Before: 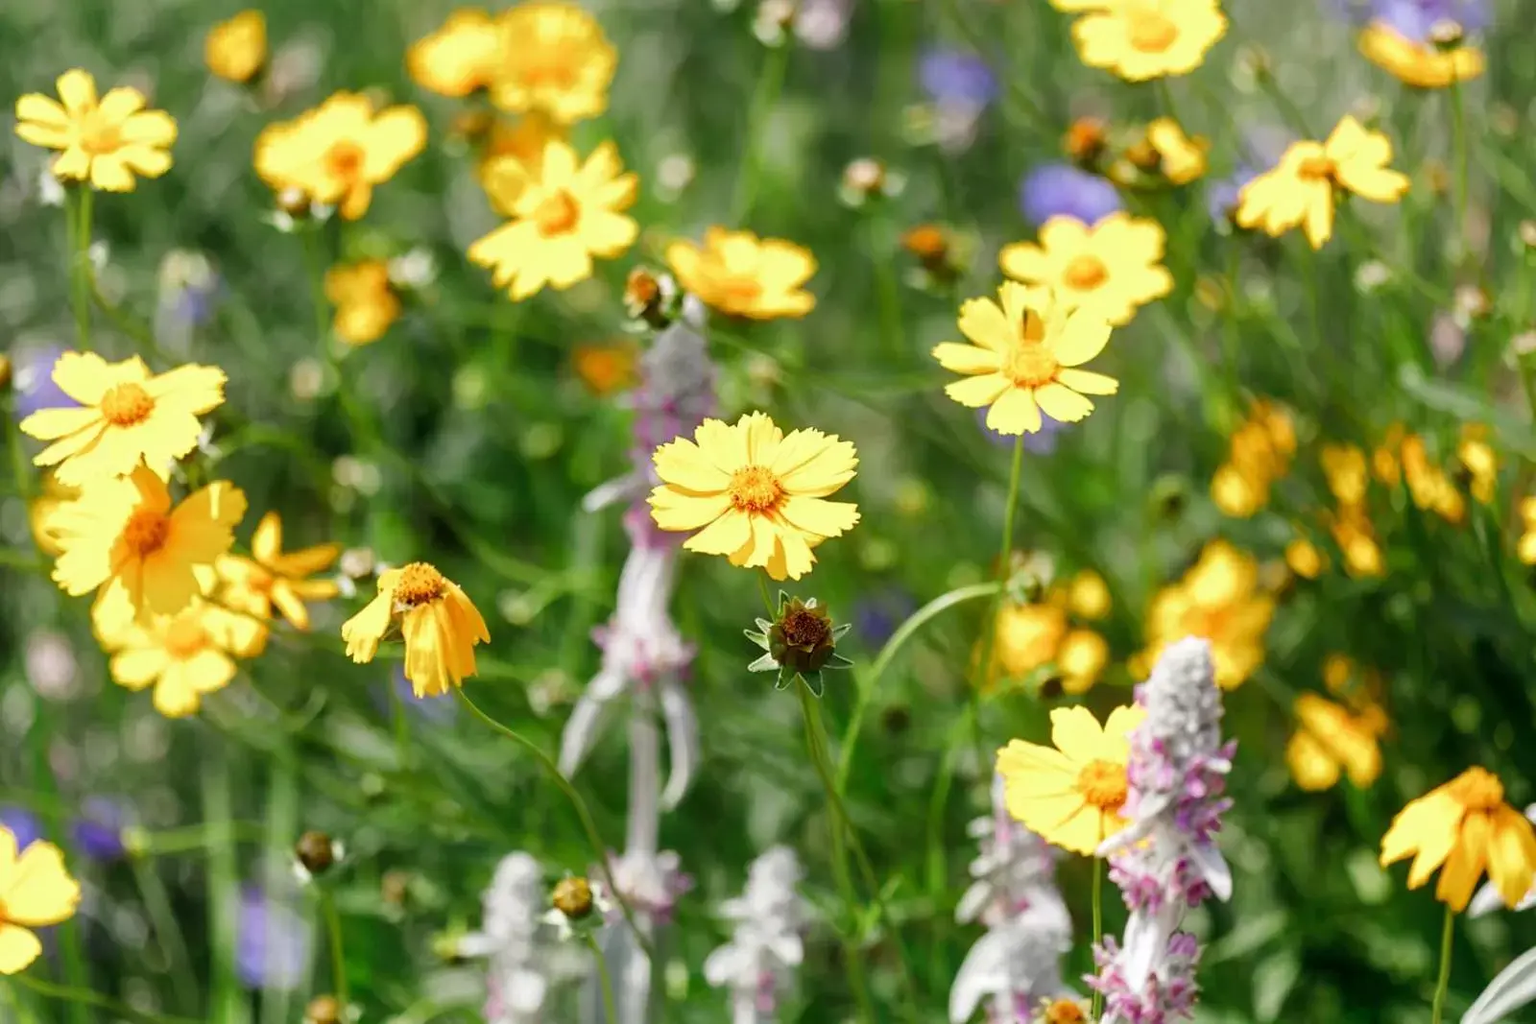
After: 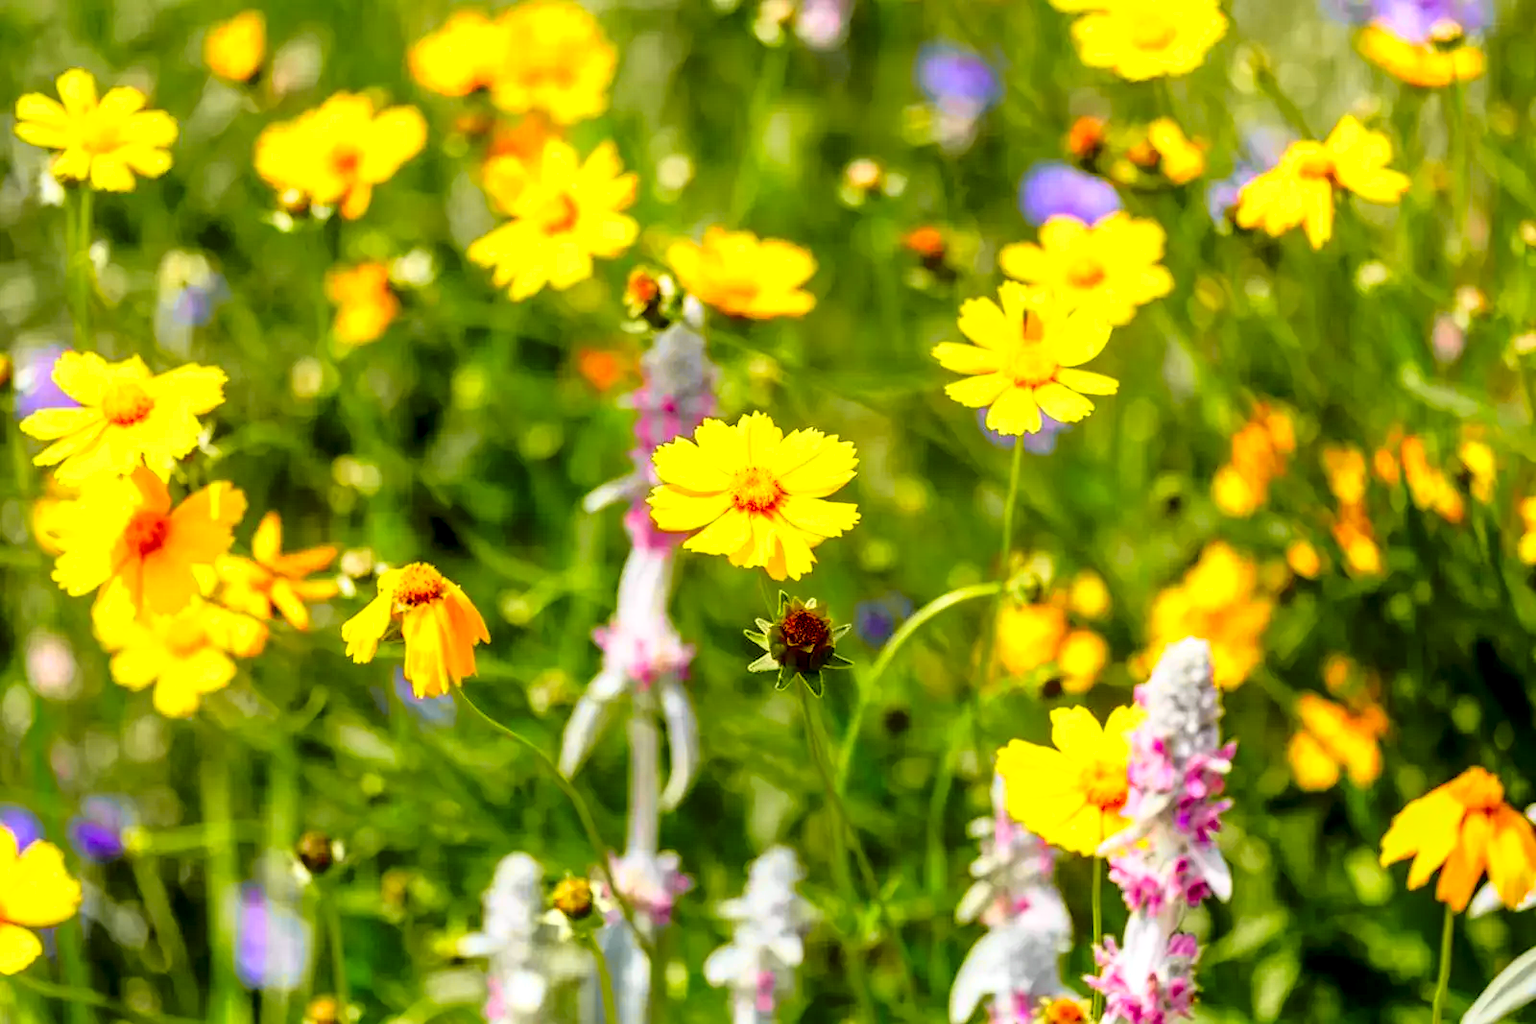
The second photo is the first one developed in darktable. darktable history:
color balance rgb: perceptual saturation grading › global saturation 25.896%, global vibrance 20.552%
contrast brightness saturation: contrast 0.038, saturation 0.161
tone curve: curves: ch0 [(0, 0) (0.062, 0.023) (0.168, 0.142) (0.359, 0.44) (0.469, 0.544) (0.634, 0.722) (0.839, 0.909) (0.998, 0.978)]; ch1 [(0, 0) (0.437, 0.453) (0.472, 0.47) (0.502, 0.504) (0.527, 0.546) (0.568, 0.619) (0.608, 0.665) (0.669, 0.748) (0.859, 0.899) (1, 1)]; ch2 [(0, 0) (0.33, 0.301) (0.421, 0.443) (0.473, 0.498) (0.509, 0.5) (0.535, 0.564) (0.575, 0.625) (0.608, 0.676) (1, 1)], color space Lab, independent channels, preserve colors none
local contrast: detail 130%
